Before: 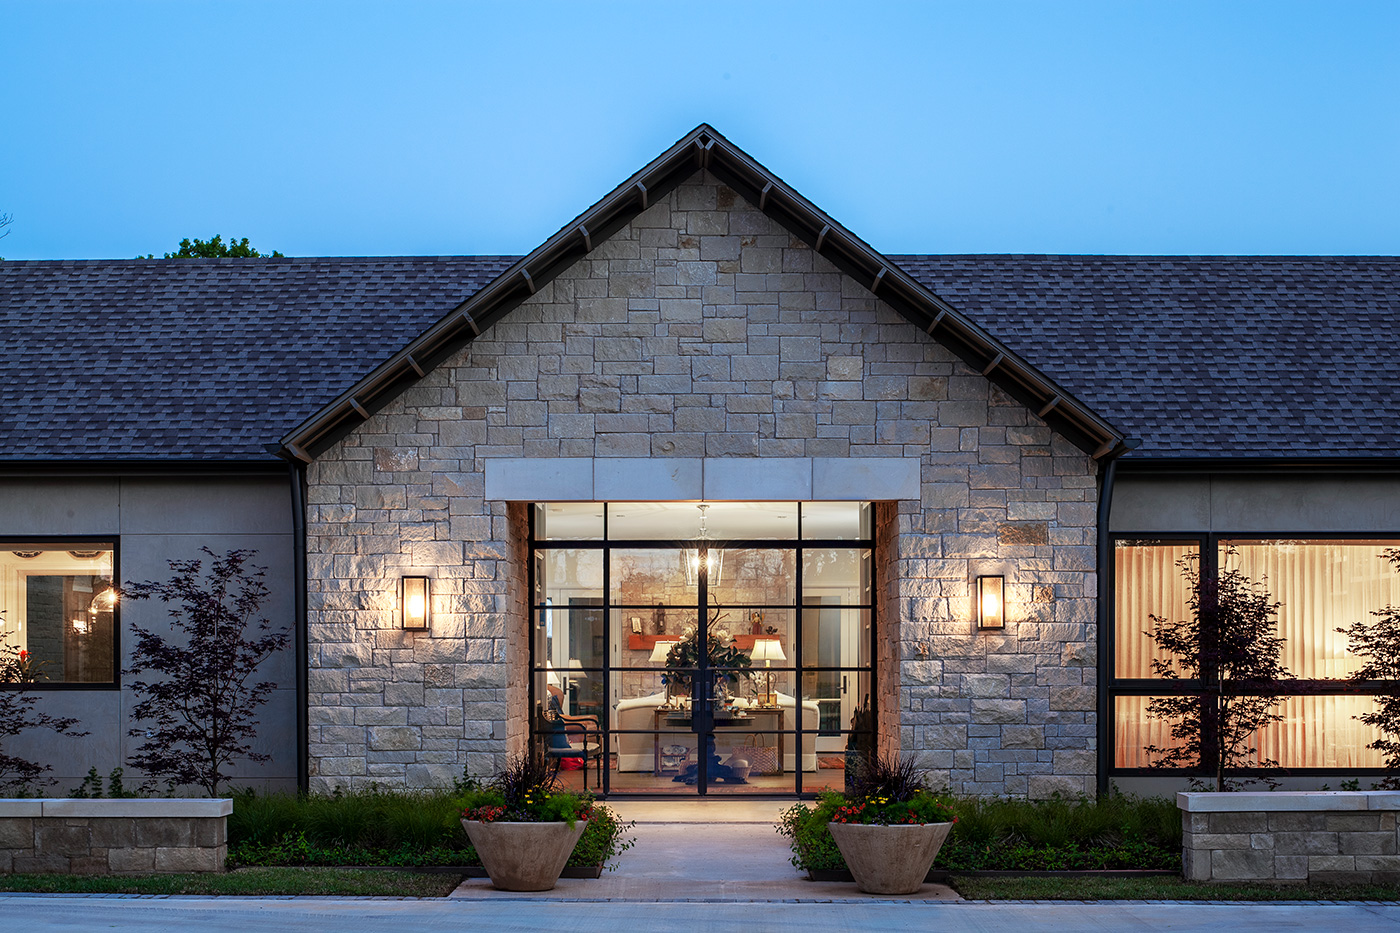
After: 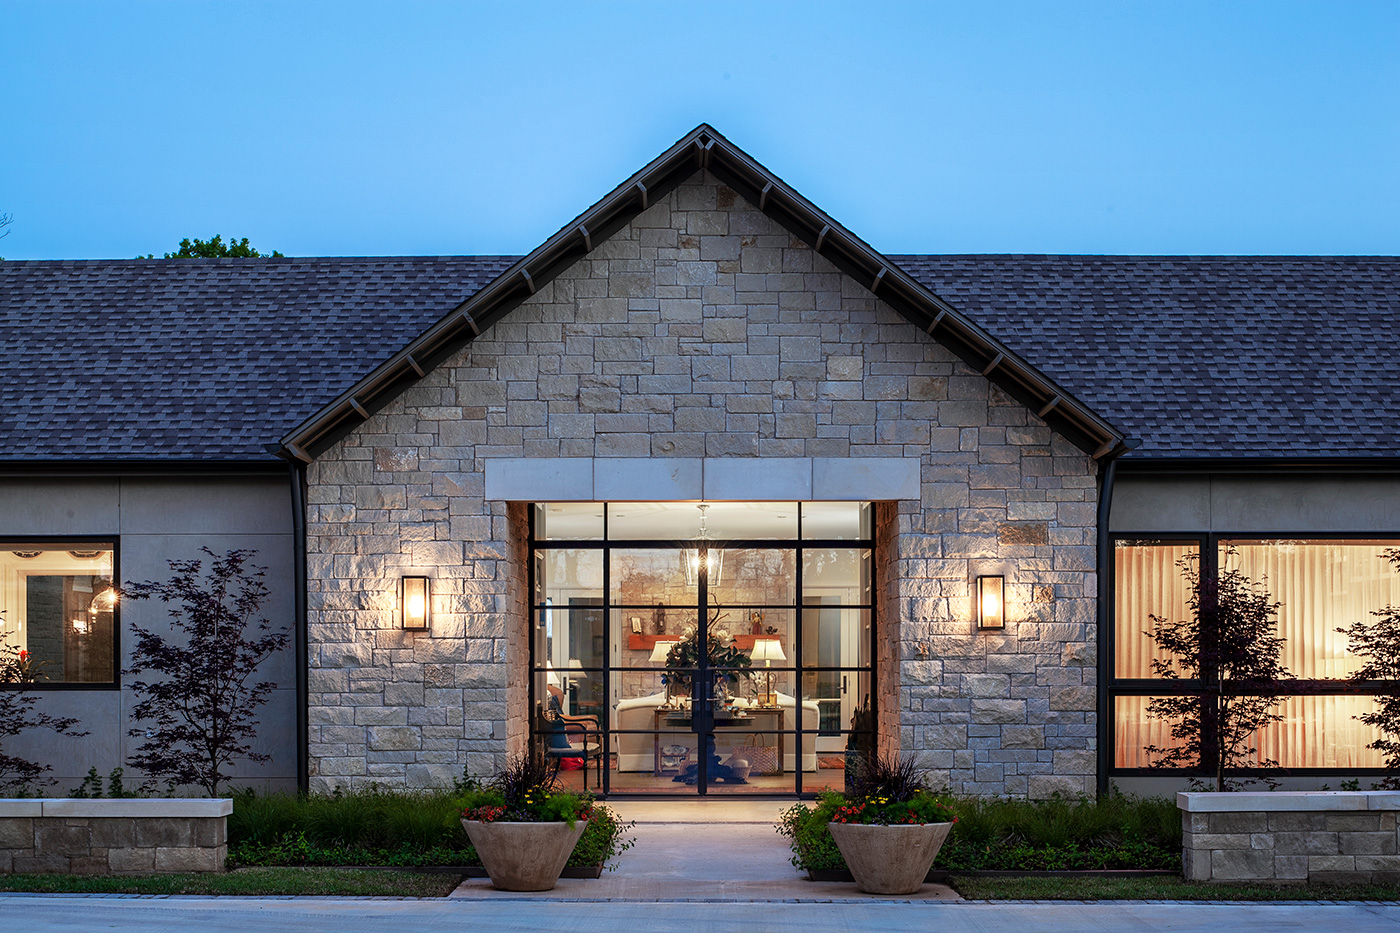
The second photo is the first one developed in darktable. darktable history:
shadows and highlights: shadows 37.81, highlights -27.57, soften with gaussian
